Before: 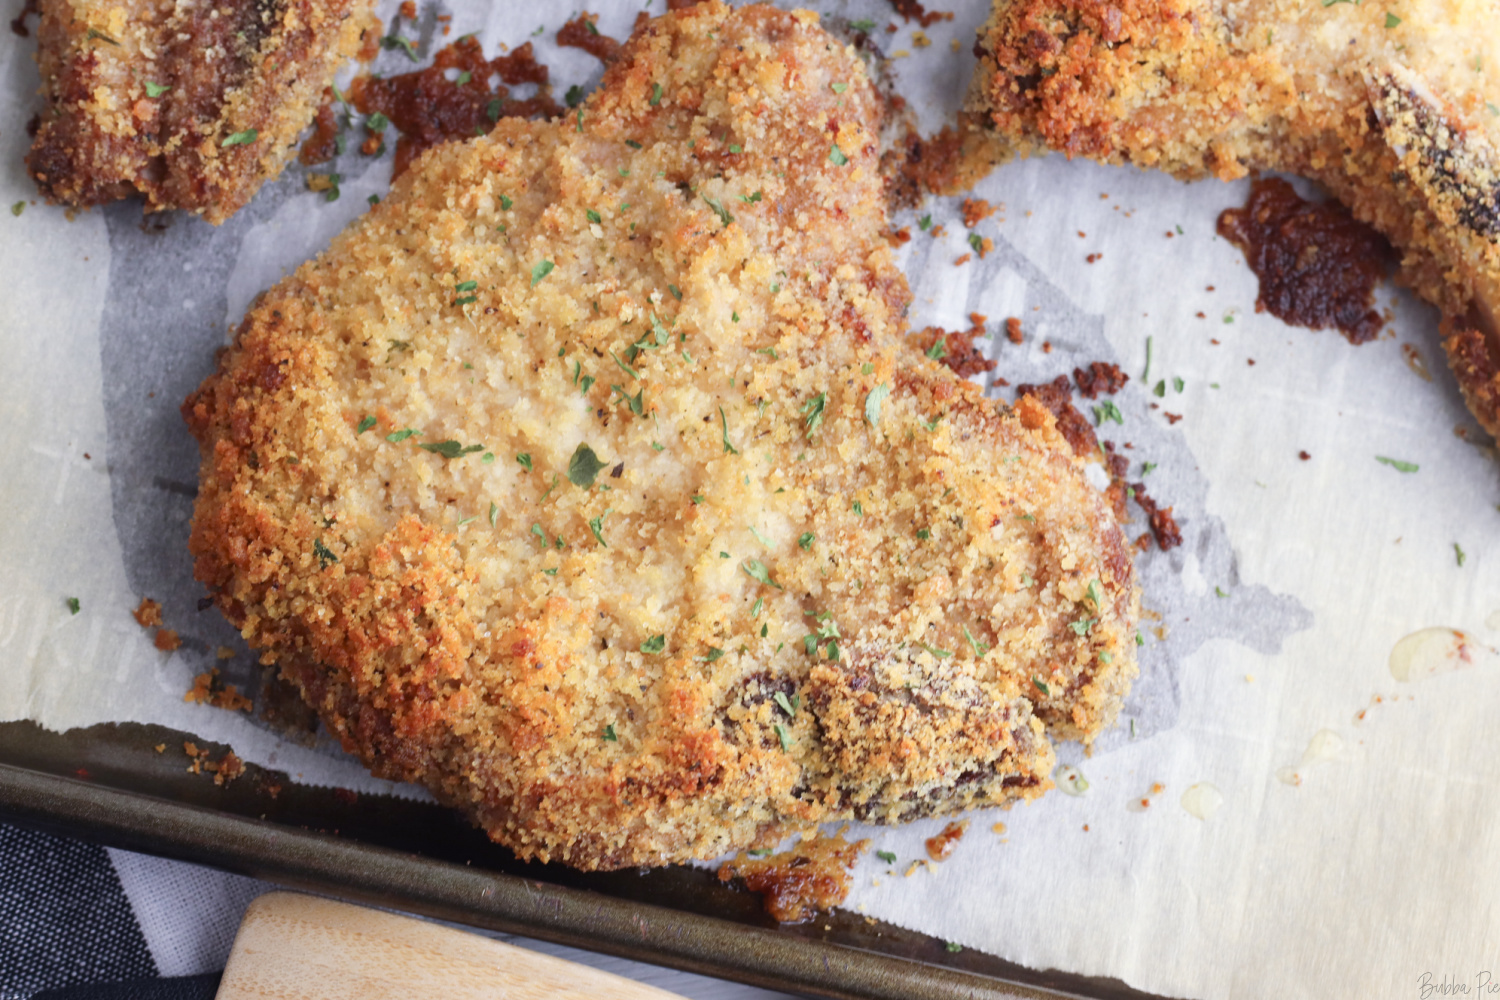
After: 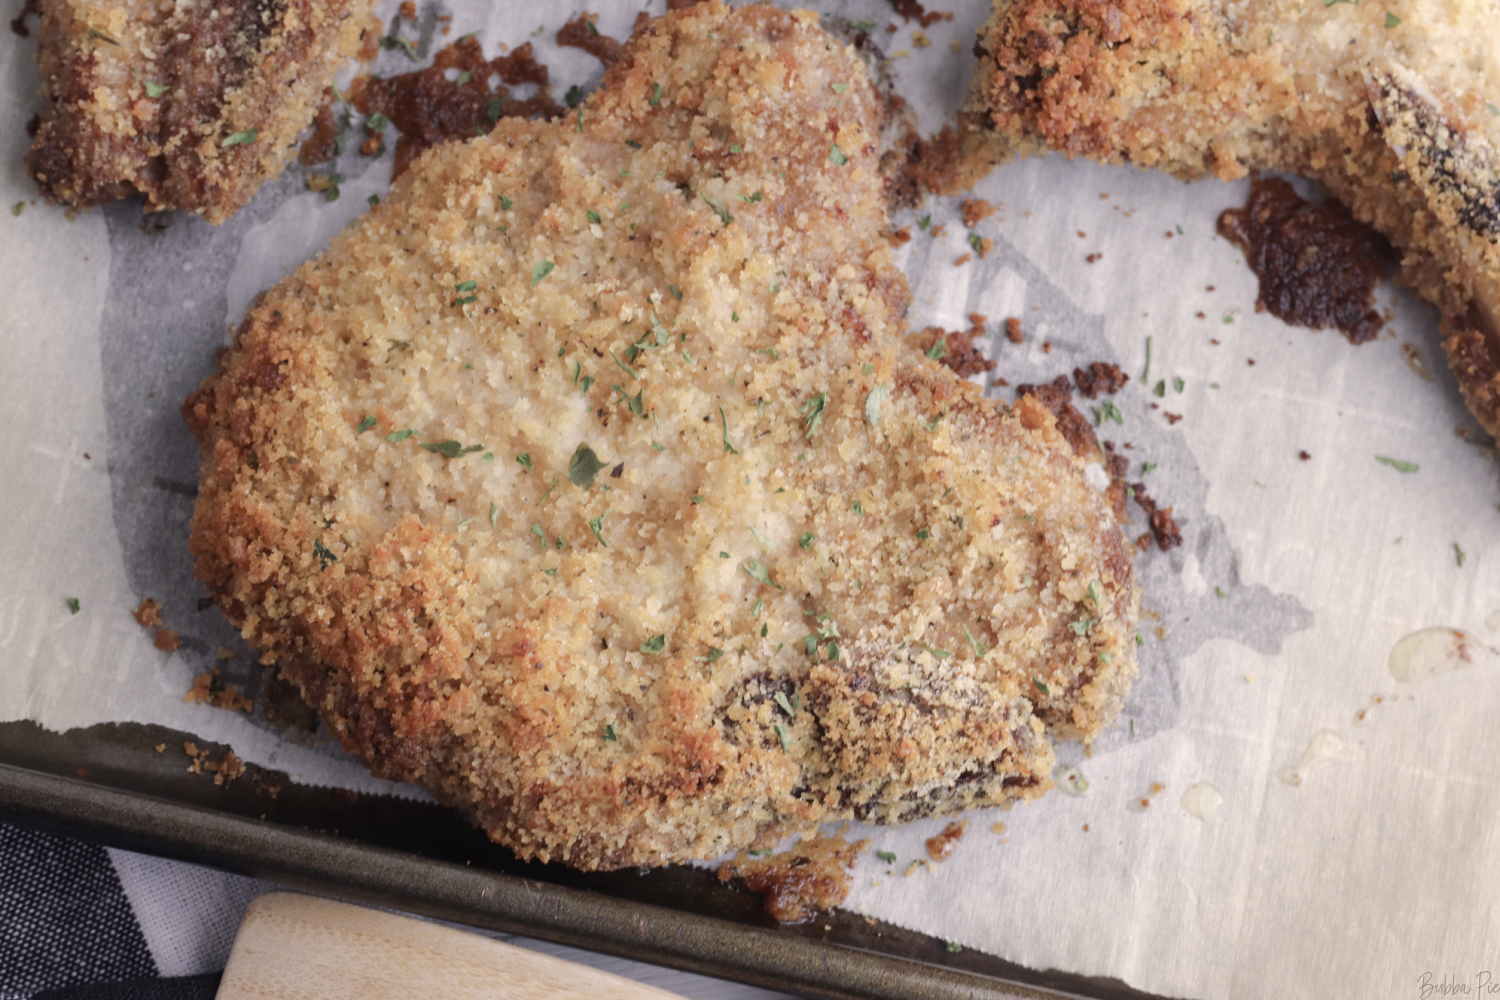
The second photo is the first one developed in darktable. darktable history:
rgb curve: curves: ch0 [(0, 0) (0.175, 0.154) (0.785, 0.663) (1, 1)]
color correction: highlights a* 5.59, highlights b* 5.24, saturation 0.68
